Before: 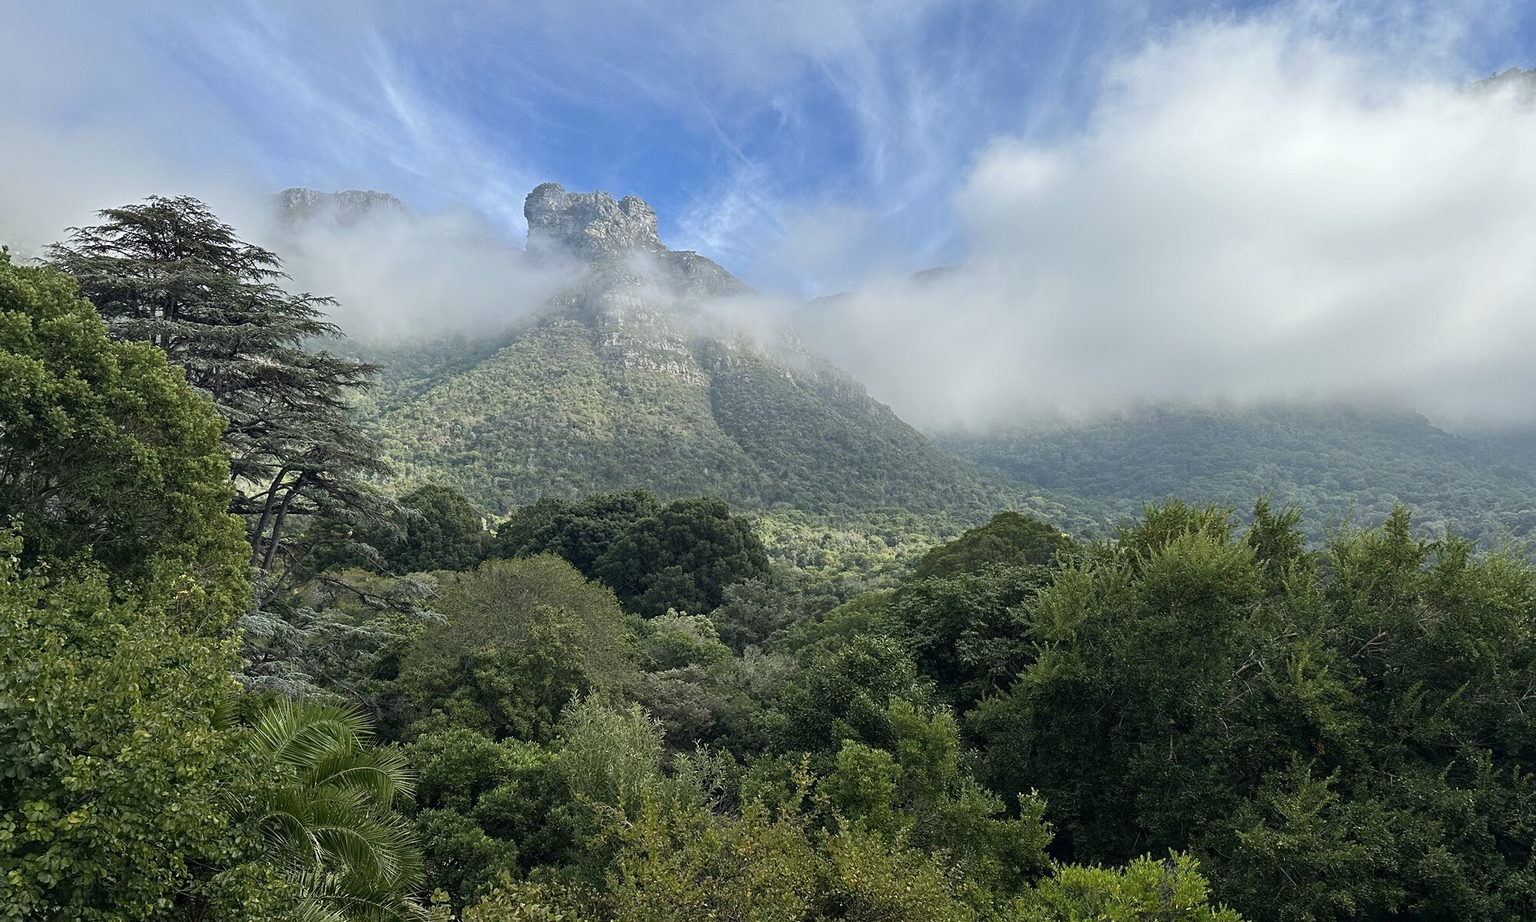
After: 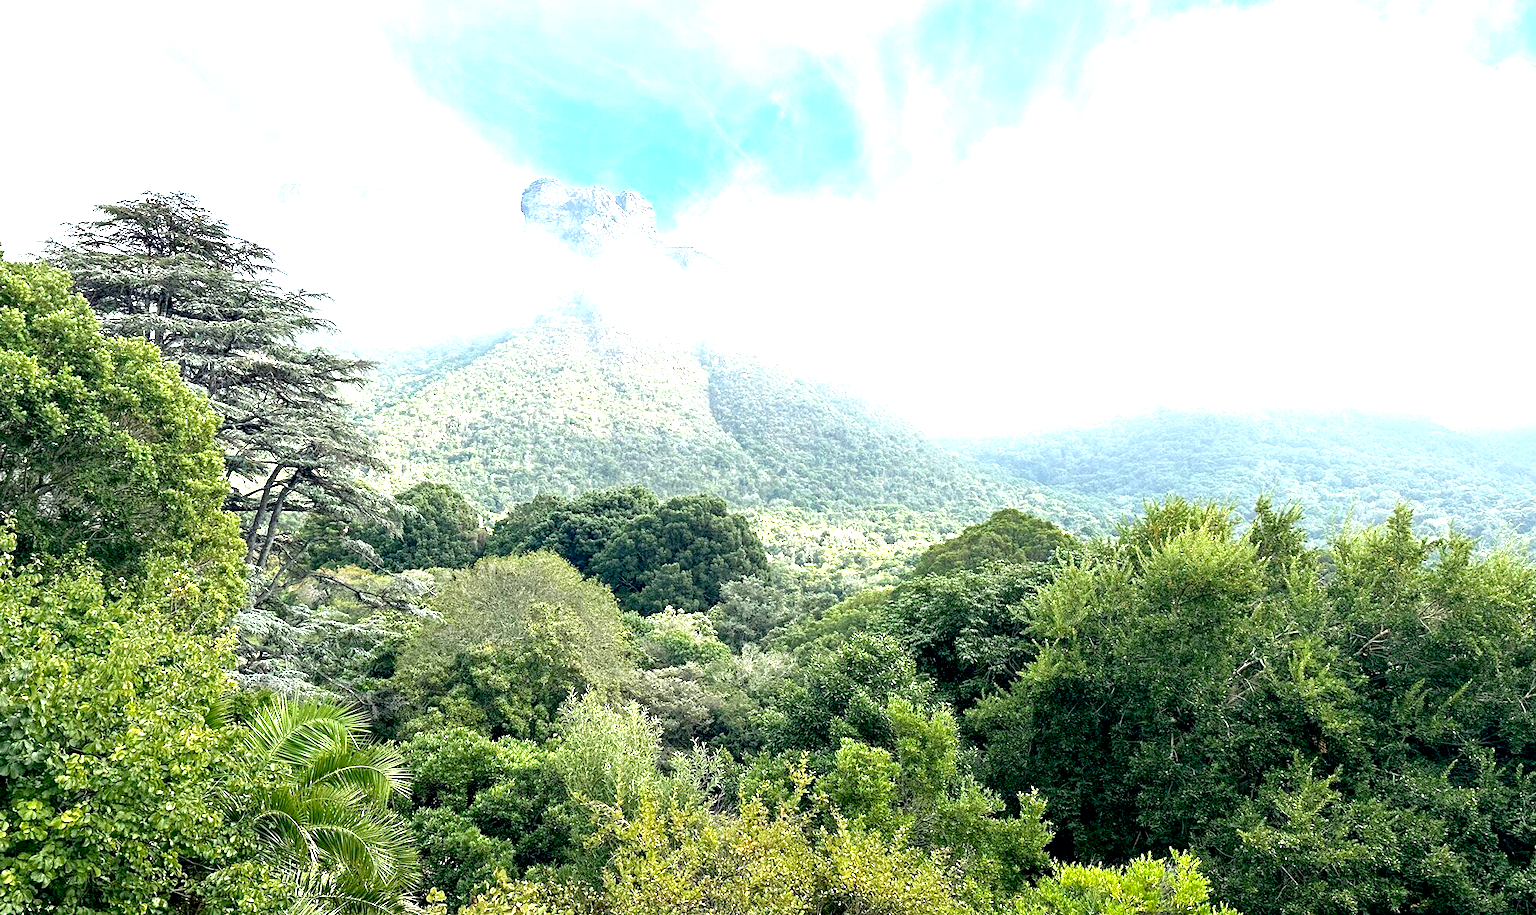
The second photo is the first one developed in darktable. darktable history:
exposure: black level correction 0.005, exposure 2.069 EV, compensate exposure bias true, compensate highlight preservation false
crop: left 0.458%, top 0.682%, right 0.171%, bottom 0.632%
